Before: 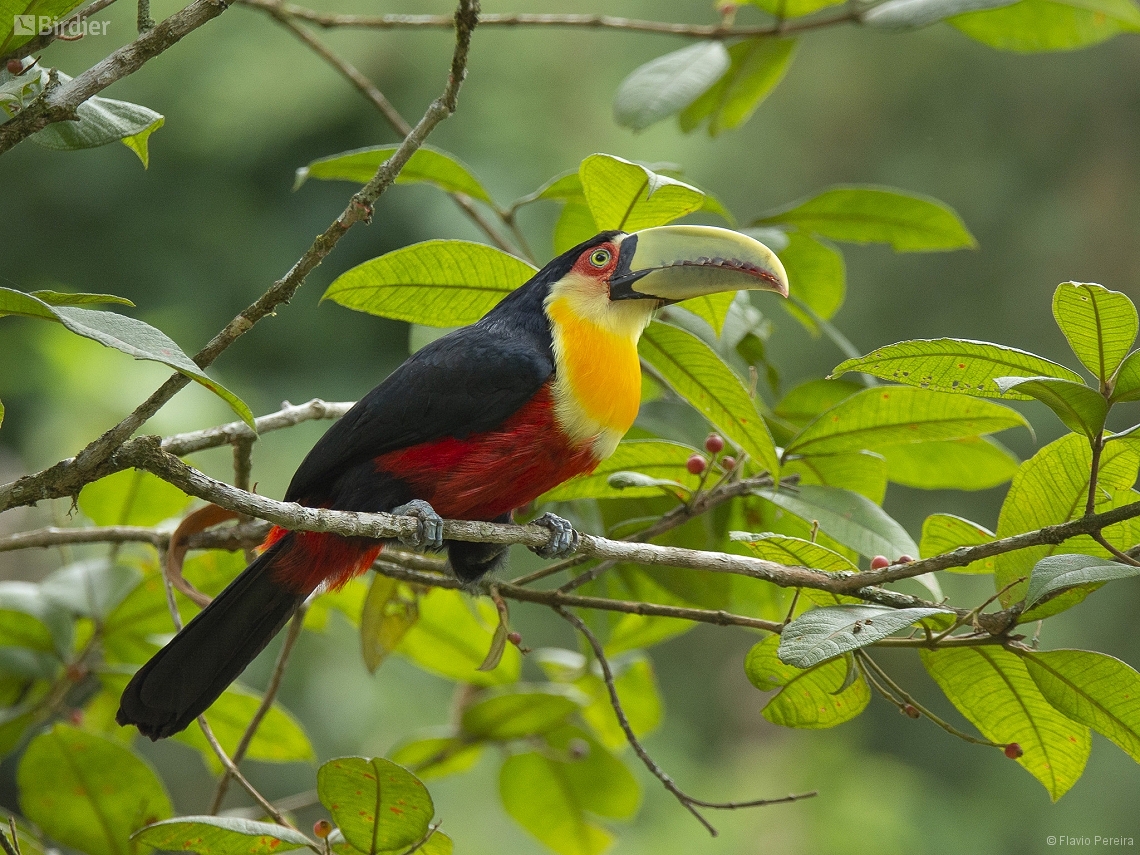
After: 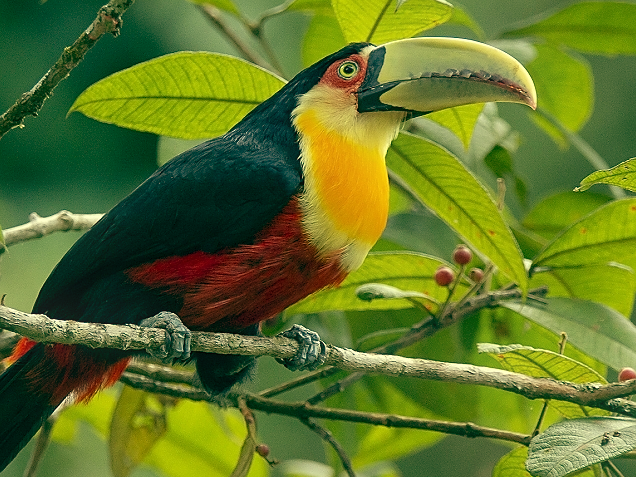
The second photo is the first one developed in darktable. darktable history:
color balance: mode lift, gamma, gain (sRGB), lift [1, 0.69, 1, 1], gamma [1, 1.482, 1, 1], gain [1, 1, 1, 0.802]
sharpen: radius 1.559, amount 0.373, threshold 1.271
bloom: size 5%, threshold 95%, strength 15%
crop and rotate: left 22.13%, top 22.054%, right 22.026%, bottom 22.102%
